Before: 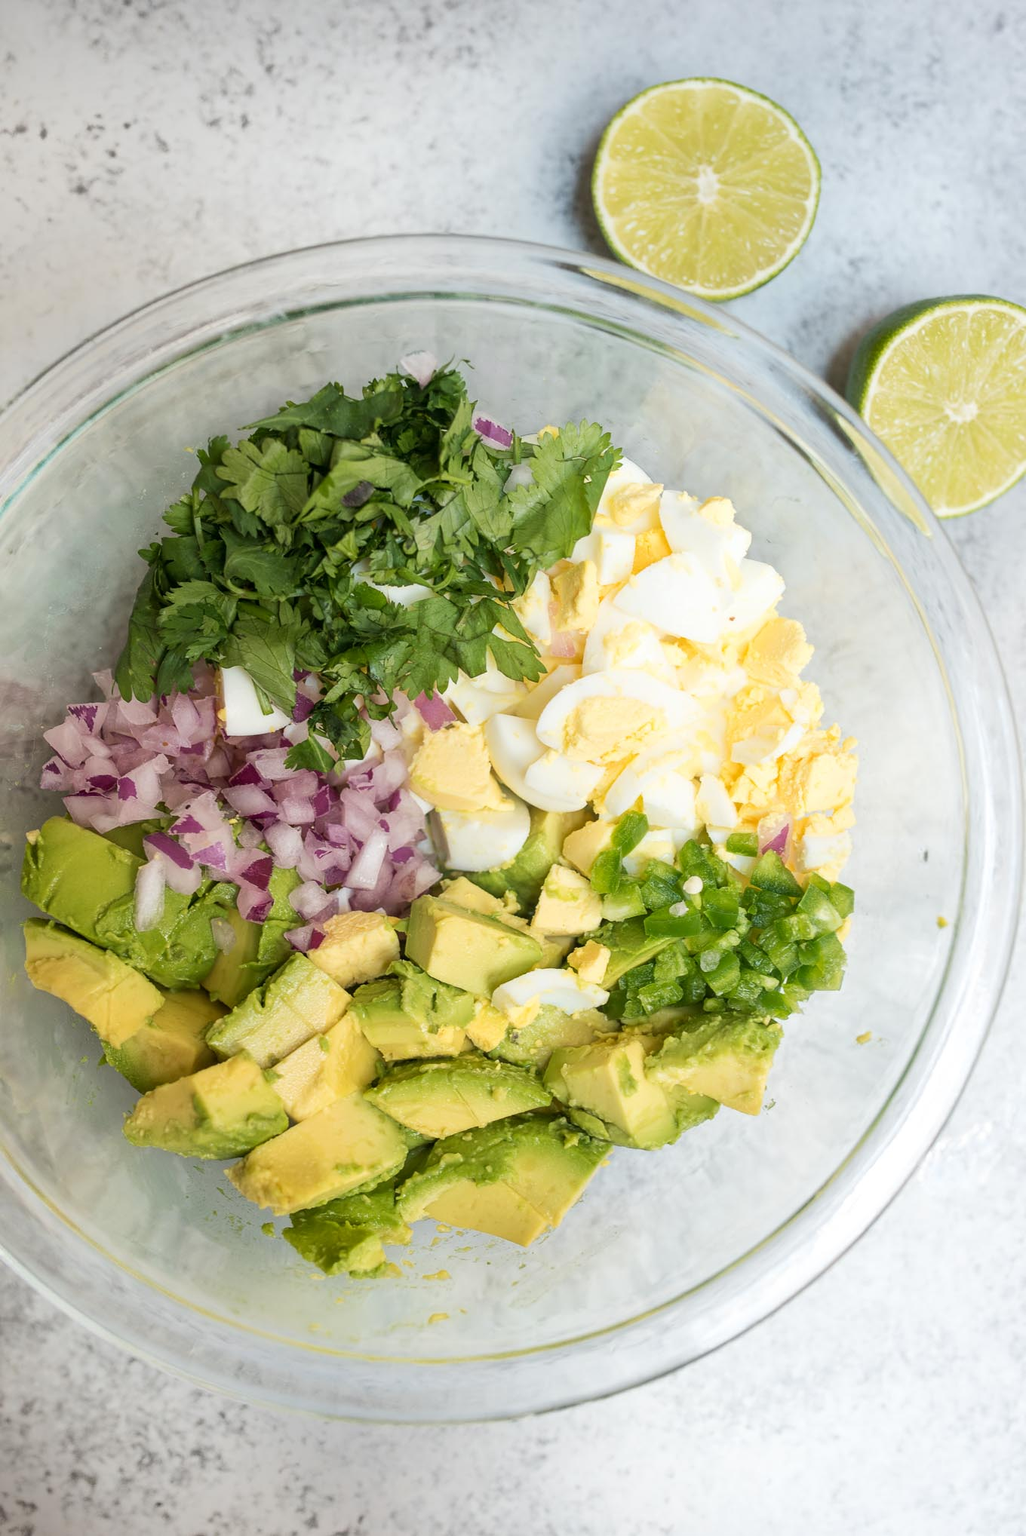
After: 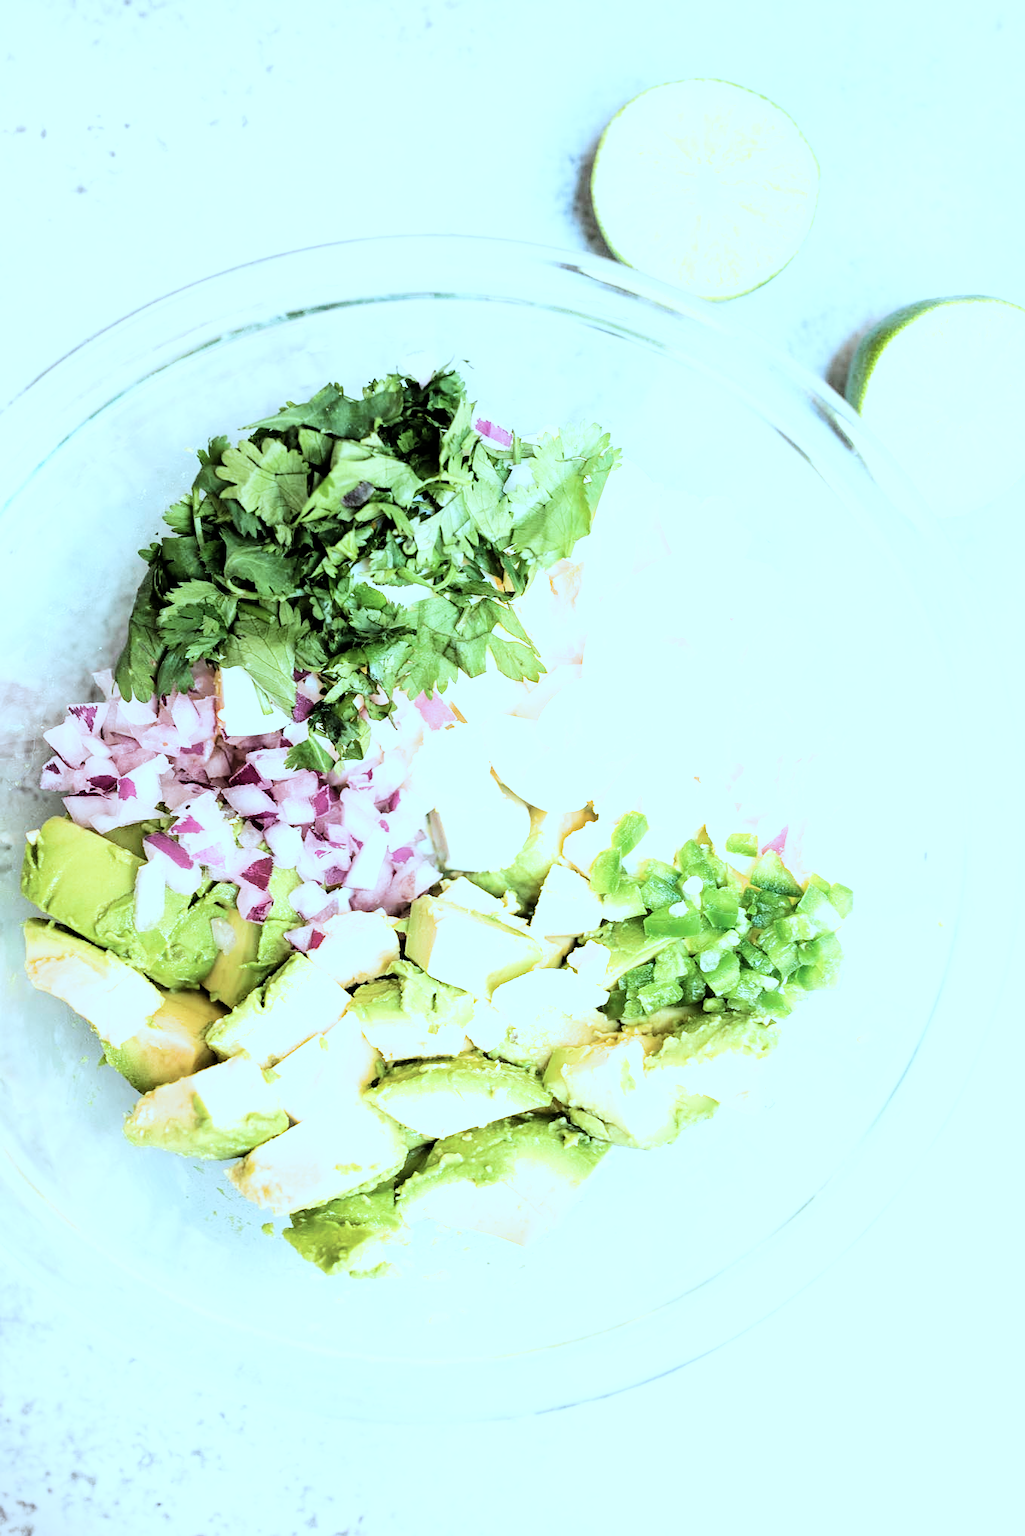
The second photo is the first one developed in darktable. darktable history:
exposure: black level correction 0, exposure 1.2 EV, compensate highlight preservation false
filmic rgb: black relative exposure -5 EV, hardness 2.88, contrast 1.3, highlights saturation mix -30%
tone equalizer: -8 EV -0.75 EV, -7 EV -0.7 EV, -6 EV -0.6 EV, -5 EV -0.4 EV, -3 EV 0.4 EV, -2 EV 0.6 EV, -1 EV 0.7 EV, +0 EV 0.75 EV, edges refinement/feathering 500, mask exposure compensation -1.57 EV, preserve details no
color correction: highlights a* -9.73, highlights b* -21.22
